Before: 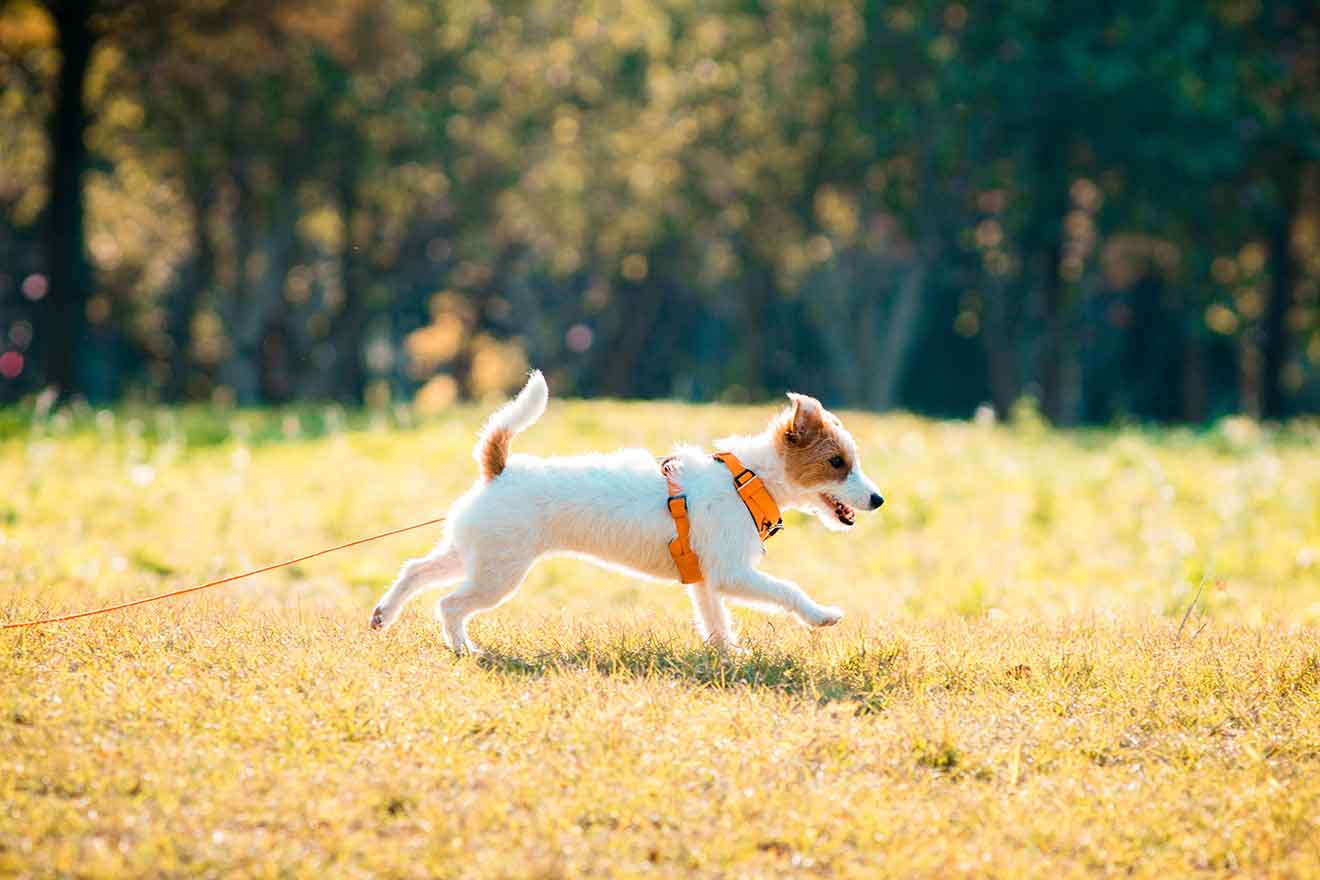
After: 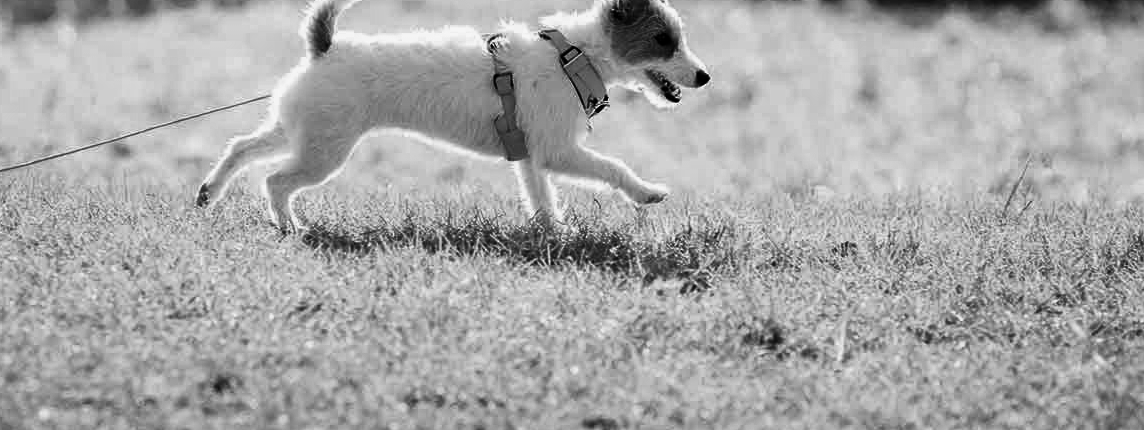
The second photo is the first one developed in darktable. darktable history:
contrast brightness saturation: contrast -0.03, brightness -0.59, saturation -1
crop and rotate: left 13.306%, top 48.129%, bottom 2.928%
